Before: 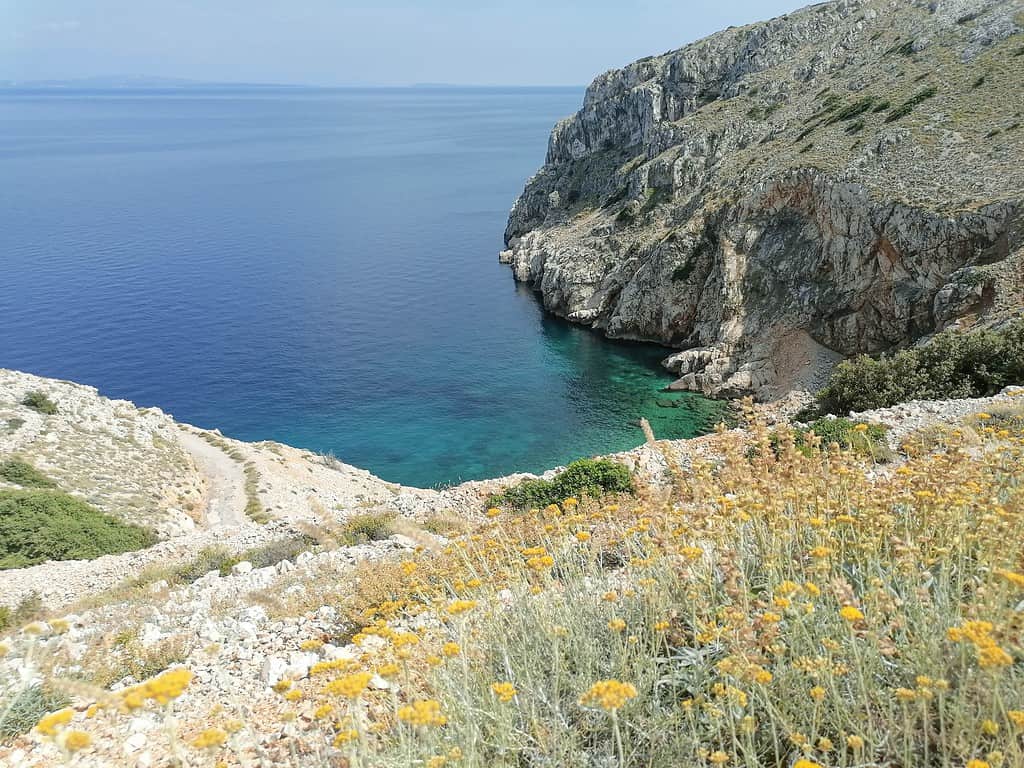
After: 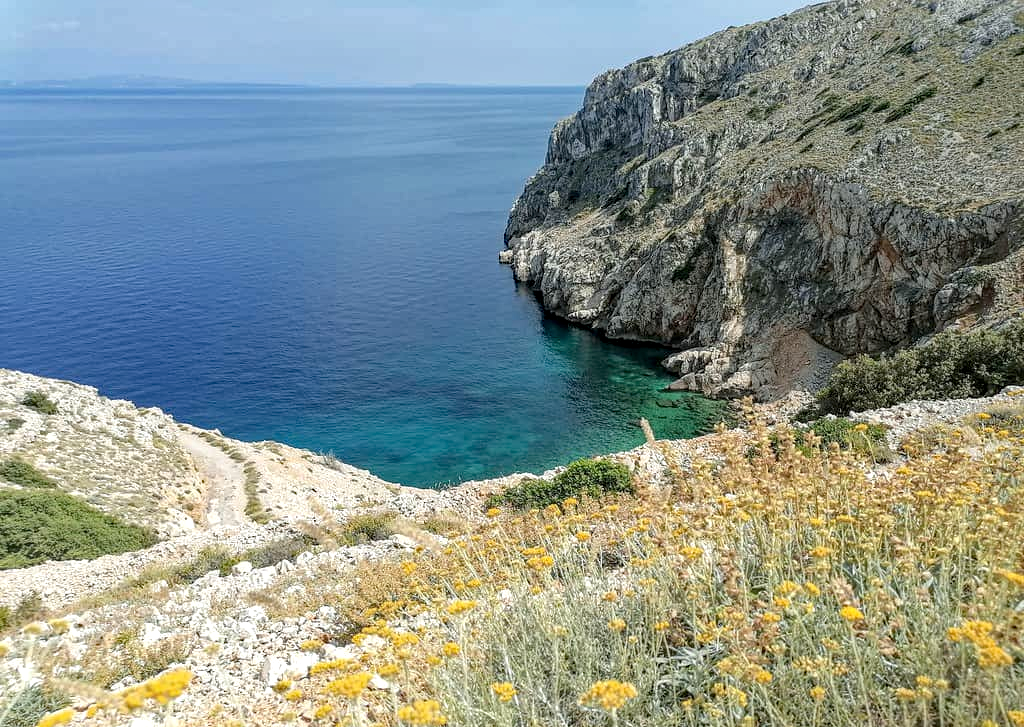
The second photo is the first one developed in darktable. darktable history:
haze removal: strength 0.299, distance 0.251, compatibility mode true, adaptive false
crop and rotate: top 0.012%, bottom 5.276%
local contrast: detail 130%
